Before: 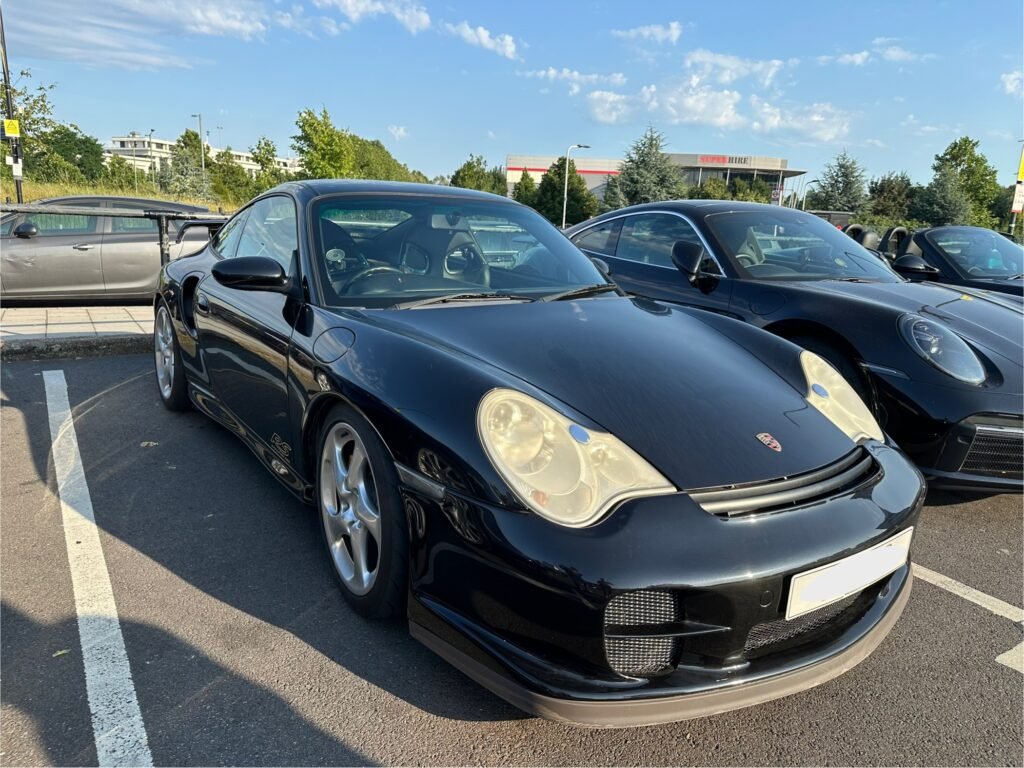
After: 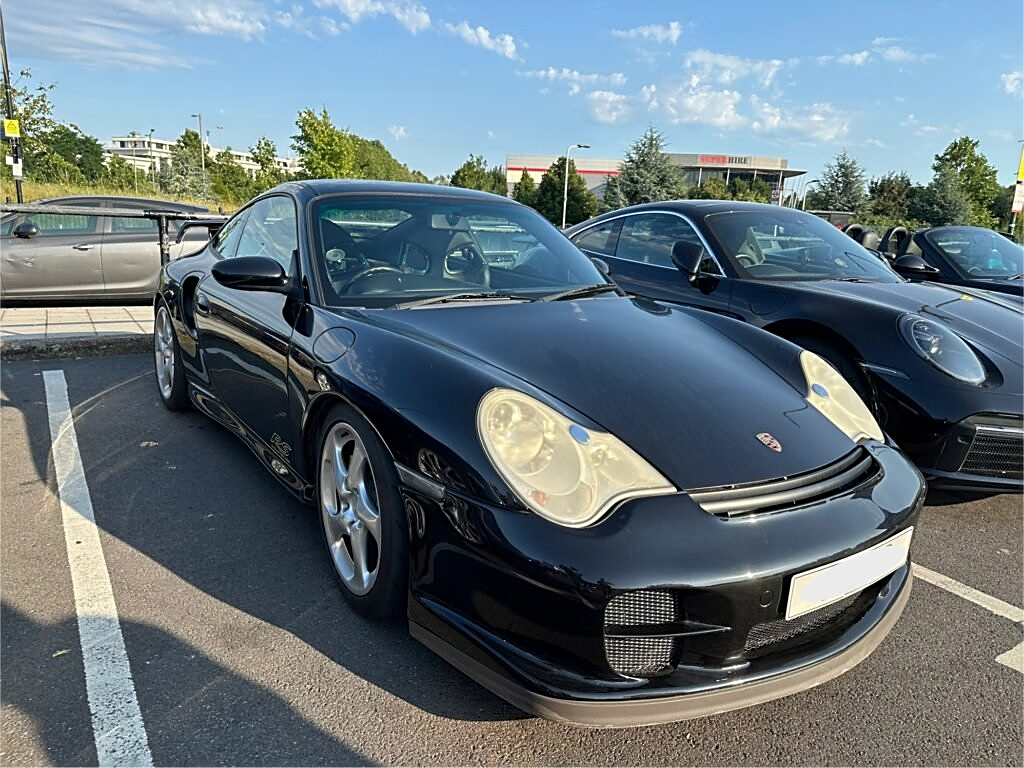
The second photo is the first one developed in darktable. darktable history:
sharpen: on, module defaults
shadows and highlights: shadows 20.55, highlights -20.99, soften with gaussian
